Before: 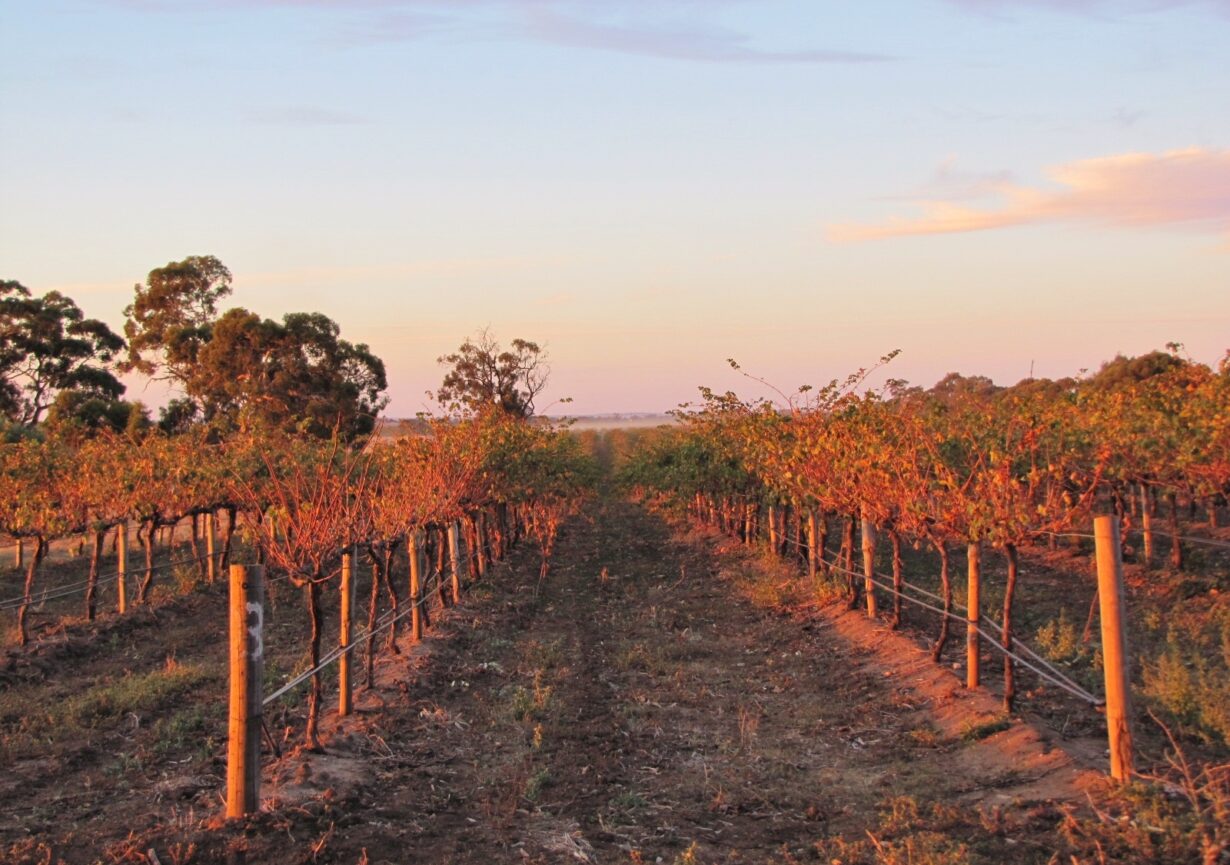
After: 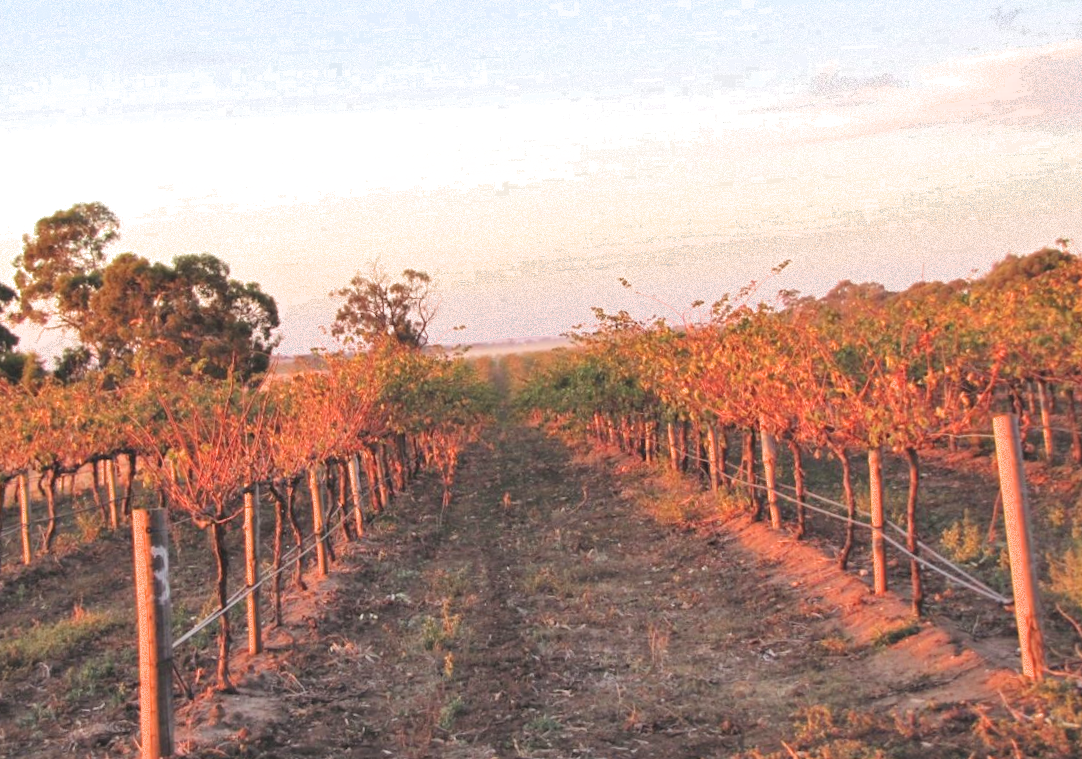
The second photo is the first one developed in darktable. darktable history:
filmic rgb: black relative exposure -15.1 EV, white relative exposure 3 EV, target black luminance 0%, hardness 9.27, latitude 98.28%, contrast 0.911, shadows ↔ highlights balance 0.679%
exposure: black level correction -0.005, exposure 1.003 EV, compensate highlight preservation false
crop and rotate: angle 3.02°, left 5.523%, top 5.703%
